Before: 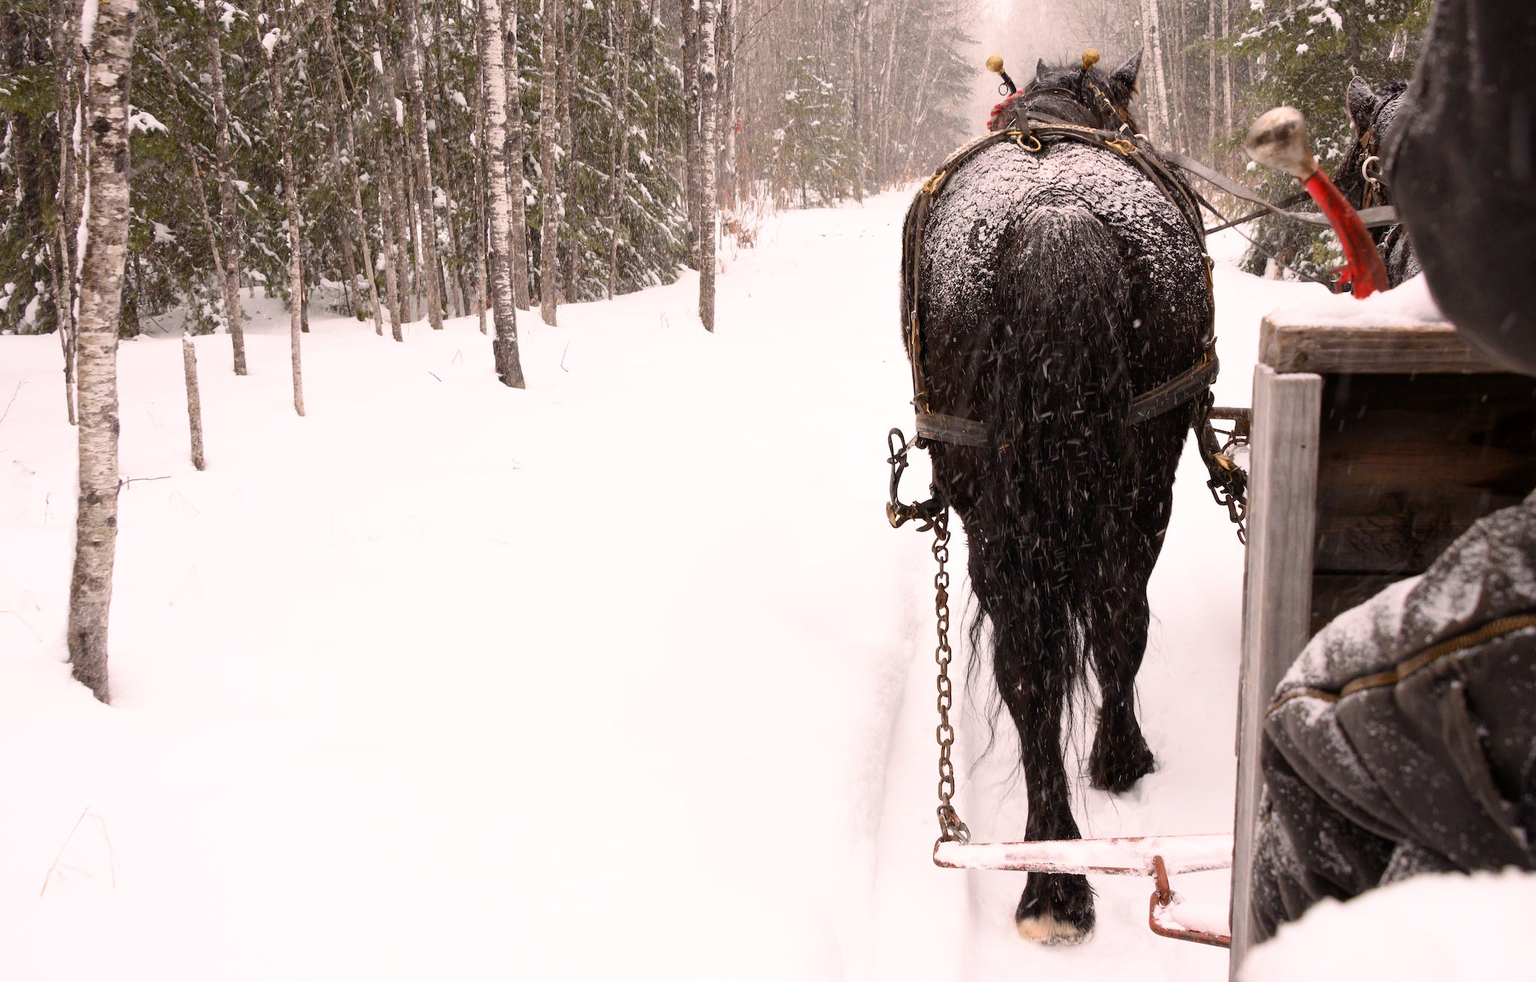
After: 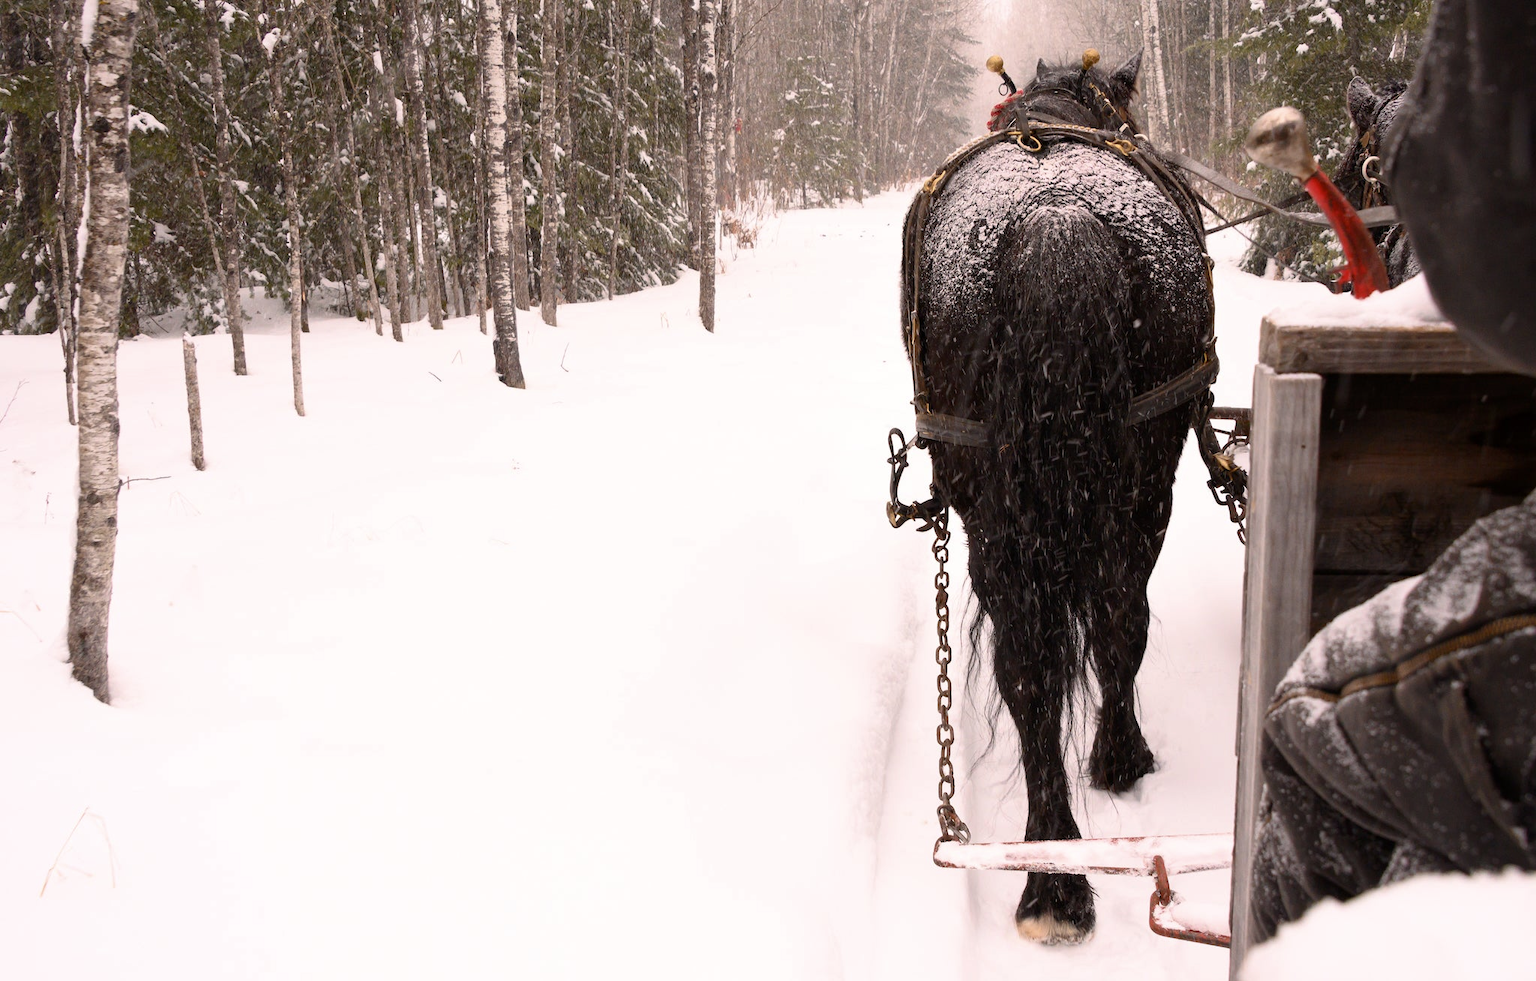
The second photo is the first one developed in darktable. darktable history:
tone curve: curves: ch0 [(0, 0) (0.641, 0.595) (1, 1)], color space Lab, linked channels, preserve colors none
